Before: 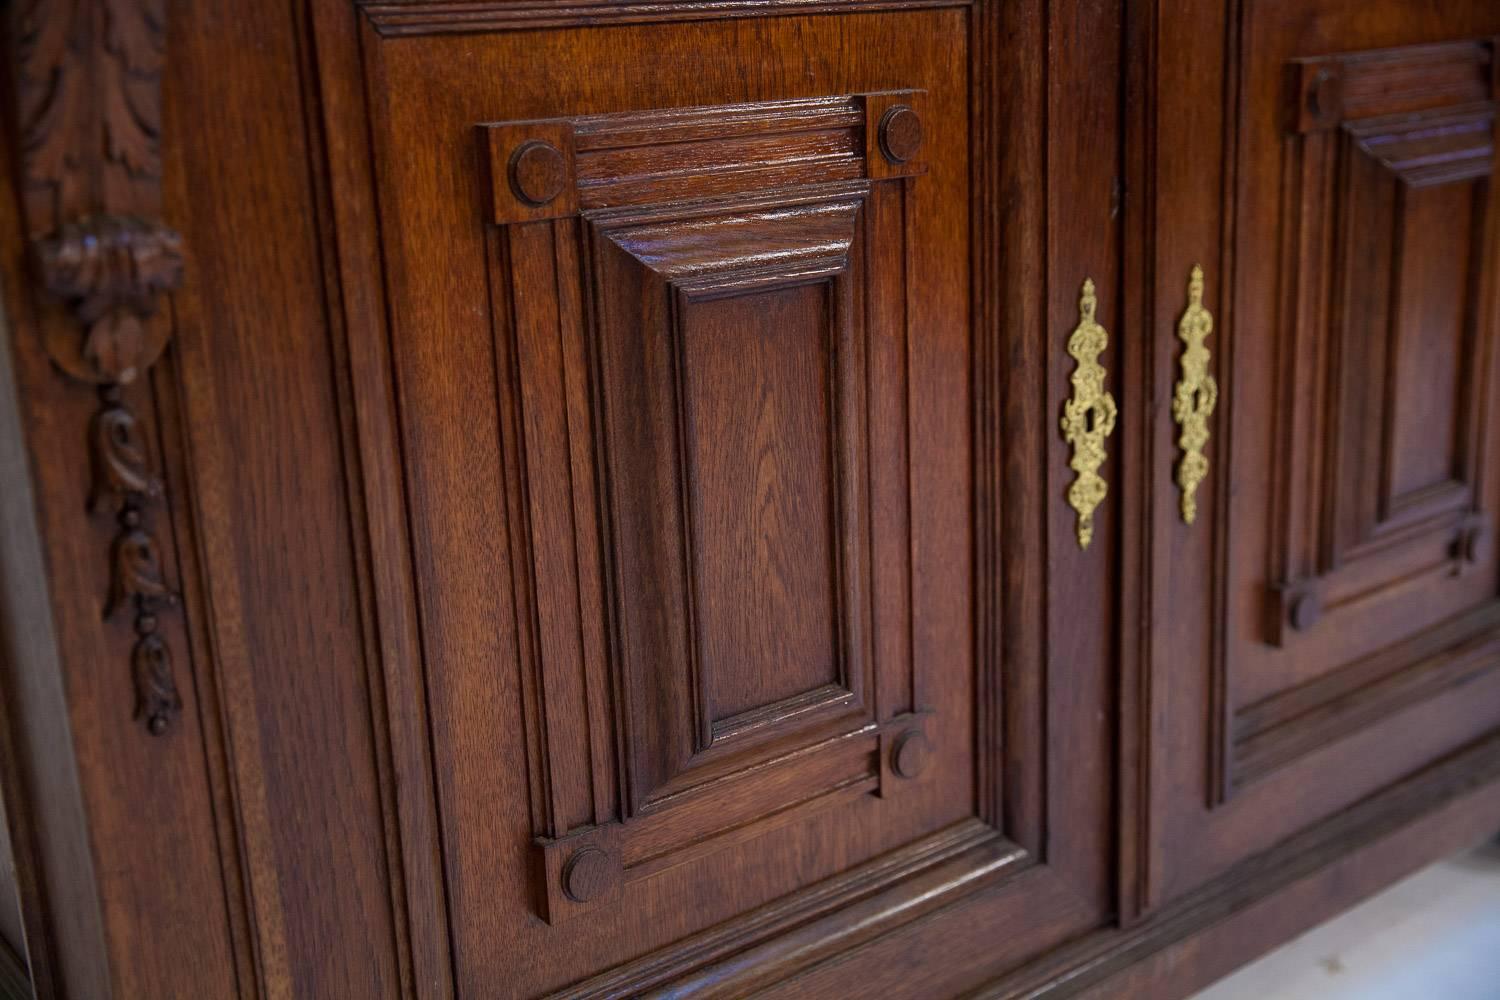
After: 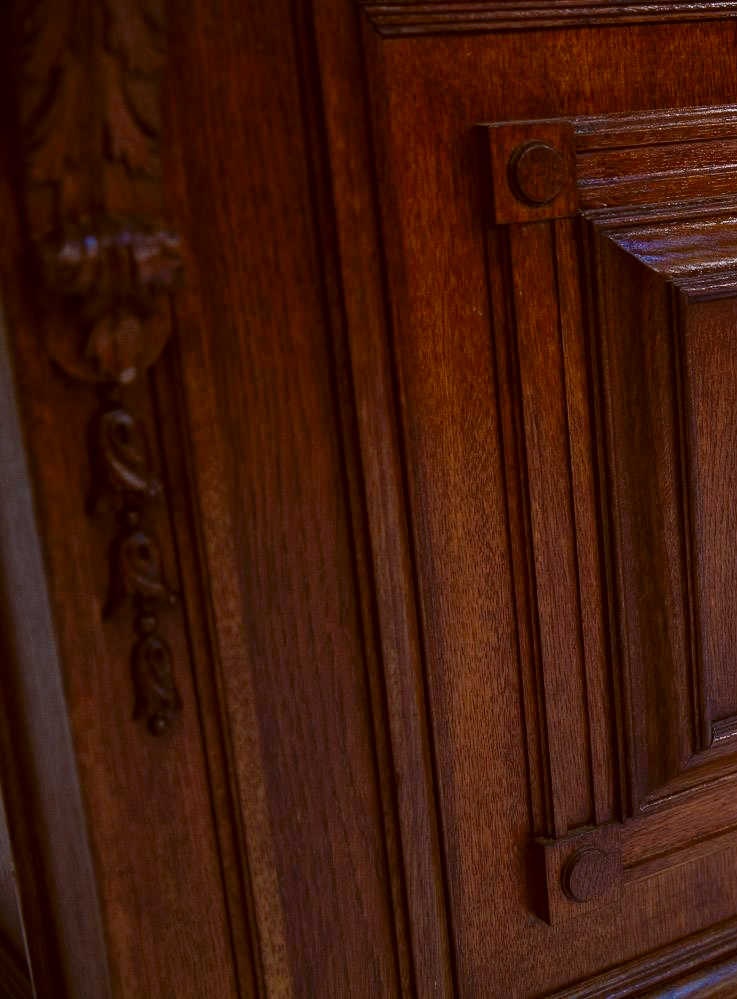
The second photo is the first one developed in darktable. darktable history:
crop and rotate: left 0%, top 0%, right 50.845%
tone curve: curves: ch0 [(0, 0) (0.003, 0.008) (0.011, 0.011) (0.025, 0.014) (0.044, 0.021) (0.069, 0.029) (0.1, 0.042) (0.136, 0.06) (0.177, 0.09) (0.224, 0.126) (0.277, 0.177) (0.335, 0.243) (0.399, 0.31) (0.468, 0.388) (0.543, 0.484) (0.623, 0.585) (0.709, 0.683) (0.801, 0.775) (0.898, 0.873) (1, 1)], preserve colors none
color balance: lift [1, 1.015, 1.004, 0.985], gamma [1, 0.958, 0.971, 1.042], gain [1, 0.956, 0.977, 1.044]
